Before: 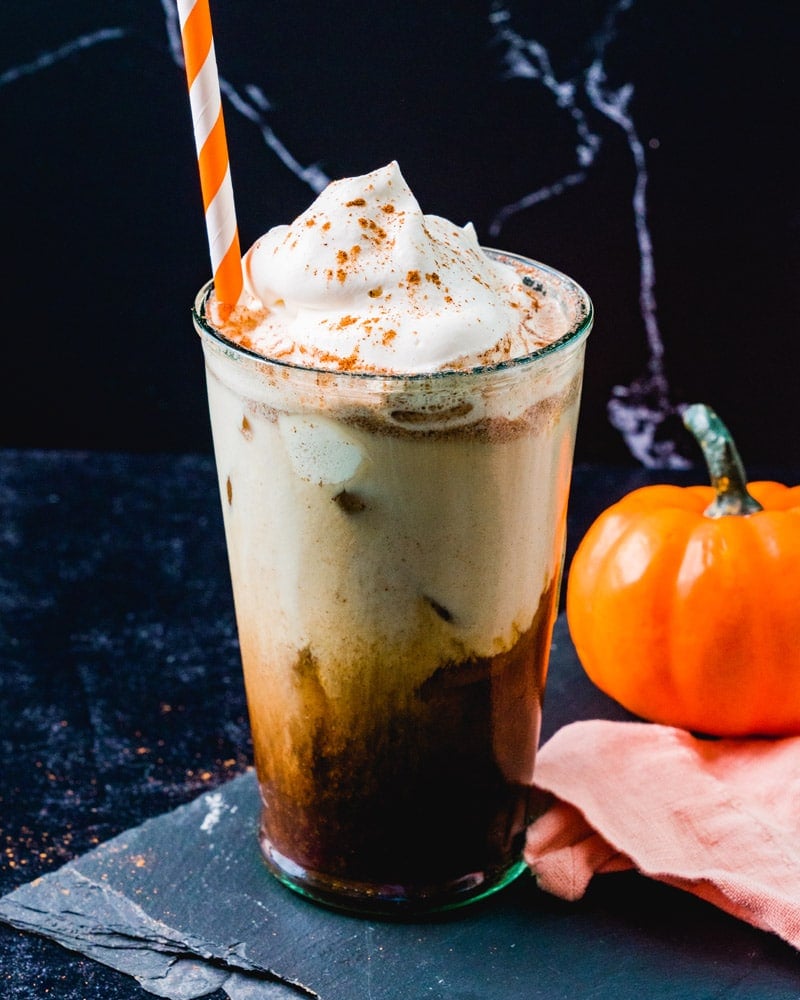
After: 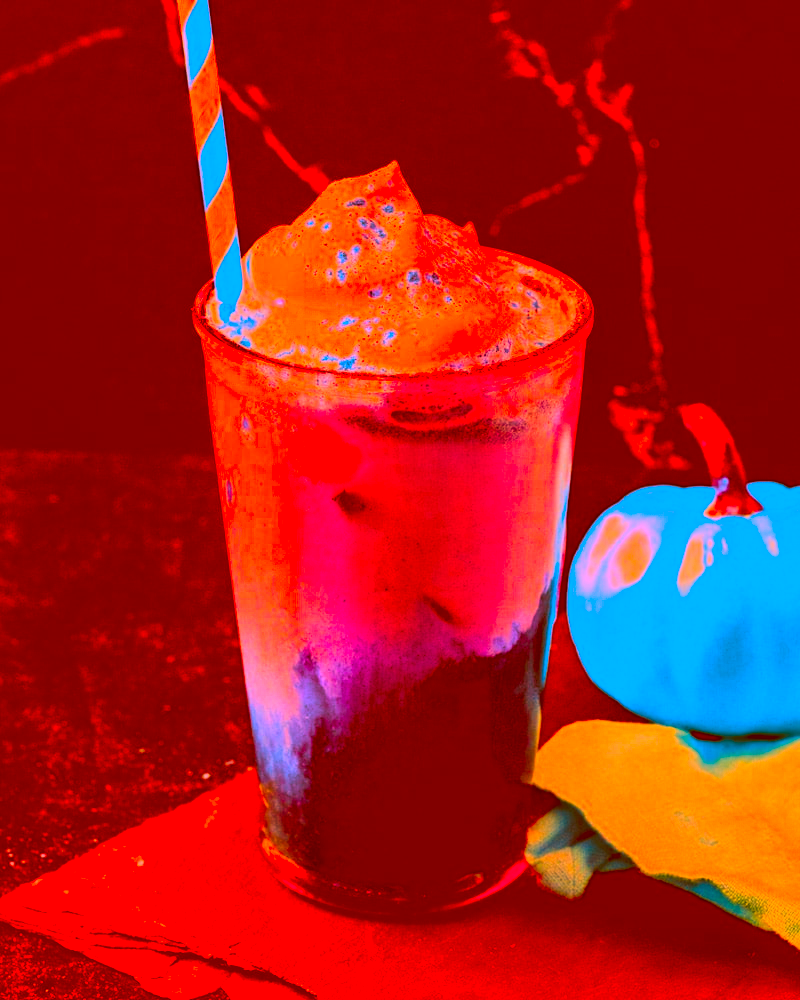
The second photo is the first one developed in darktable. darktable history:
white balance: red 1.004, blue 1.024
color correction: highlights a* -39.68, highlights b* -40, shadows a* -40, shadows b* -40, saturation -3
